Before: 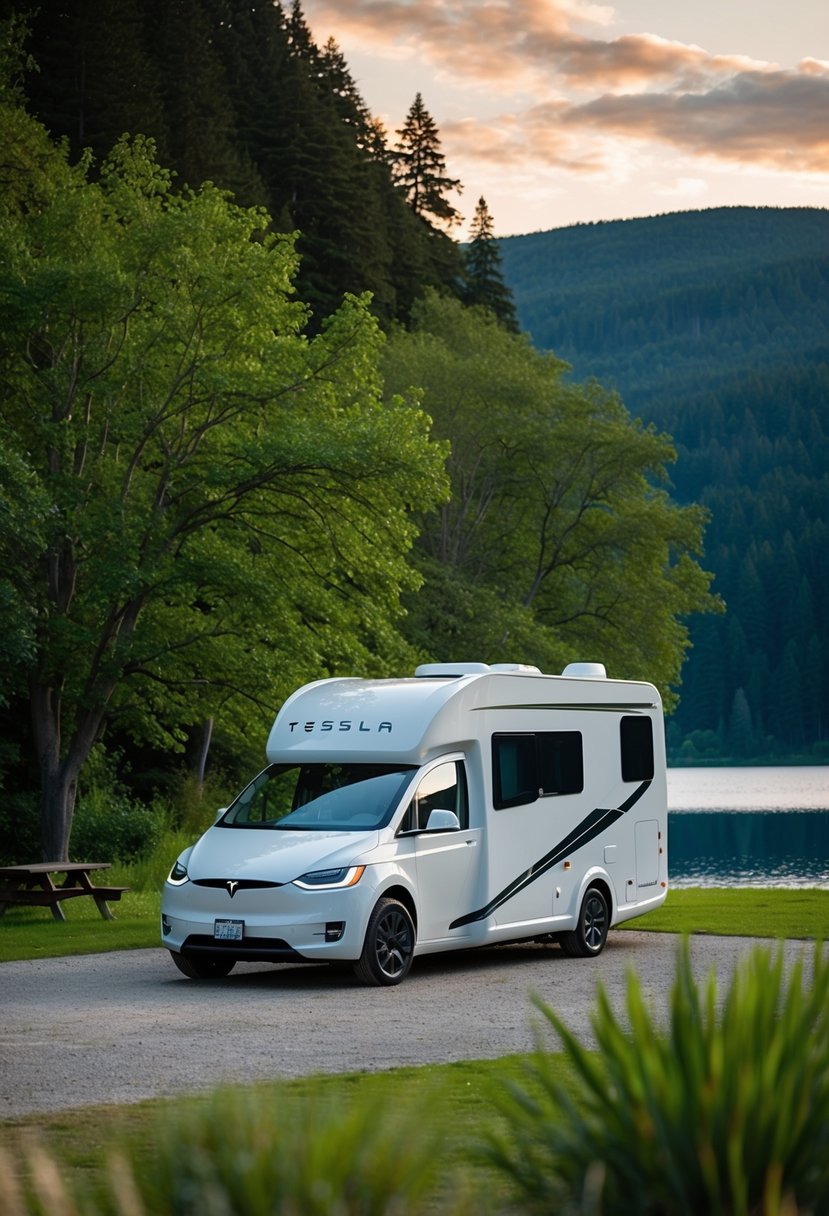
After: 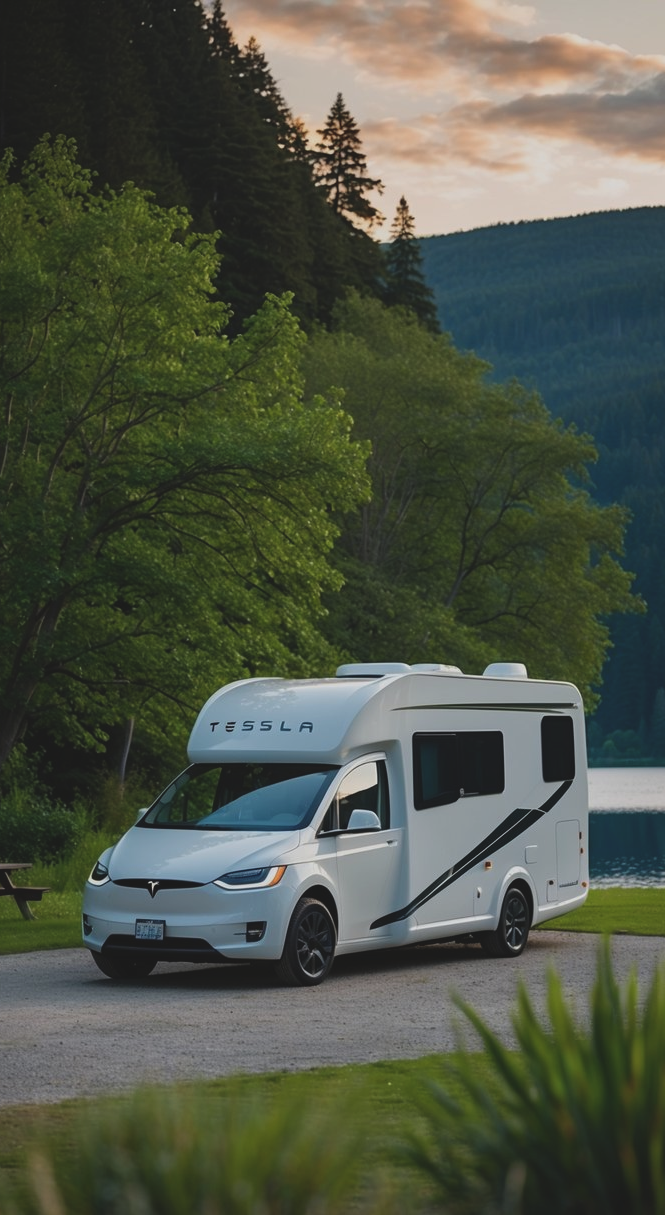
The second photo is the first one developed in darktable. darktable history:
crop and rotate: left 9.549%, right 10.118%
exposure: black level correction -0.015, exposure -0.531 EV, compensate highlight preservation false
